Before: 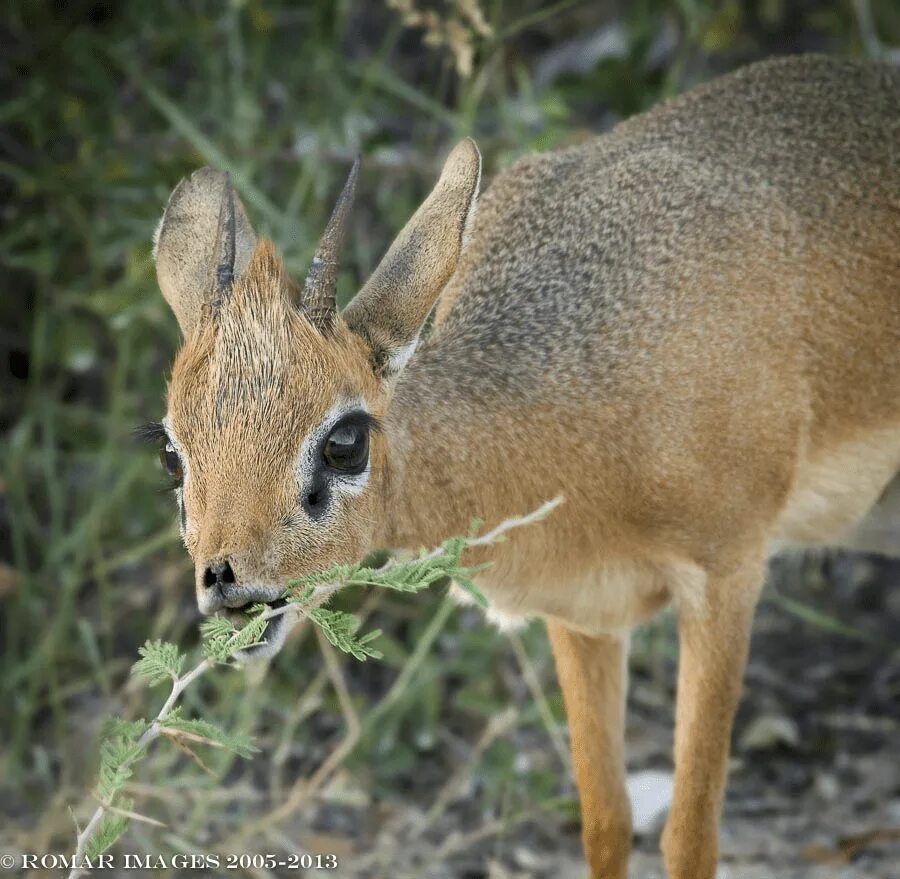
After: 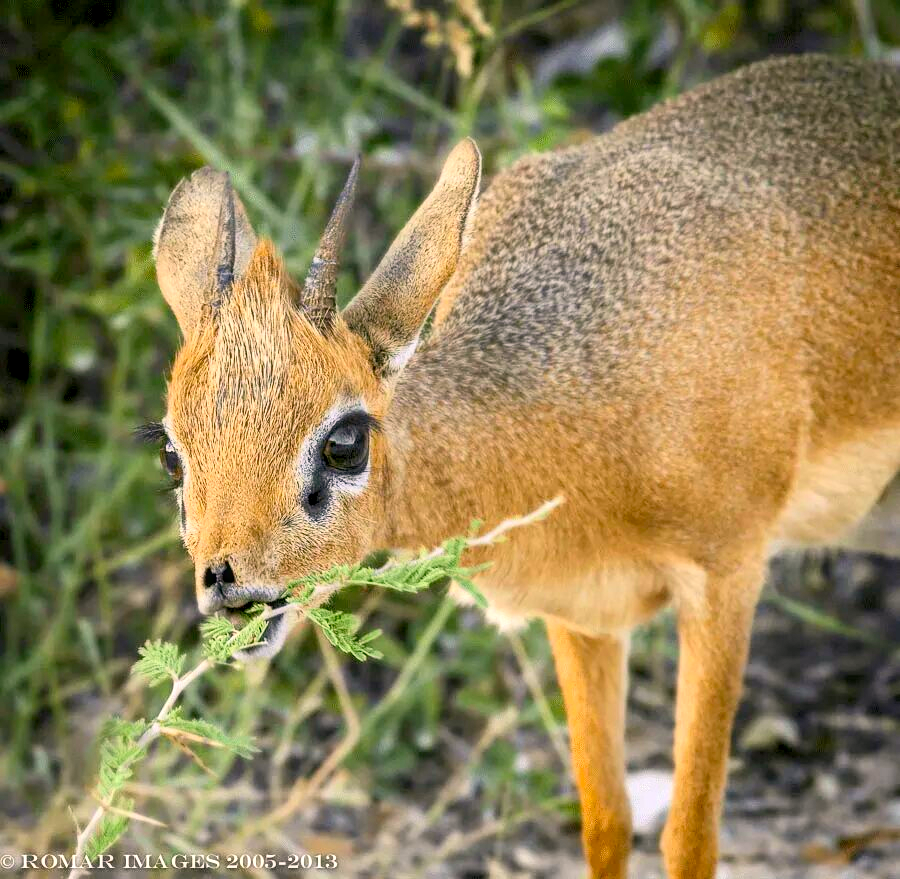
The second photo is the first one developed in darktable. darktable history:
contrast brightness saturation: contrast 0.2, brightness 0.2, saturation 0.791
local contrast: on, module defaults
color correction: highlights a* 7.72, highlights b* 3.83
exposure: black level correction 0.006, compensate exposure bias true, compensate highlight preservation false
